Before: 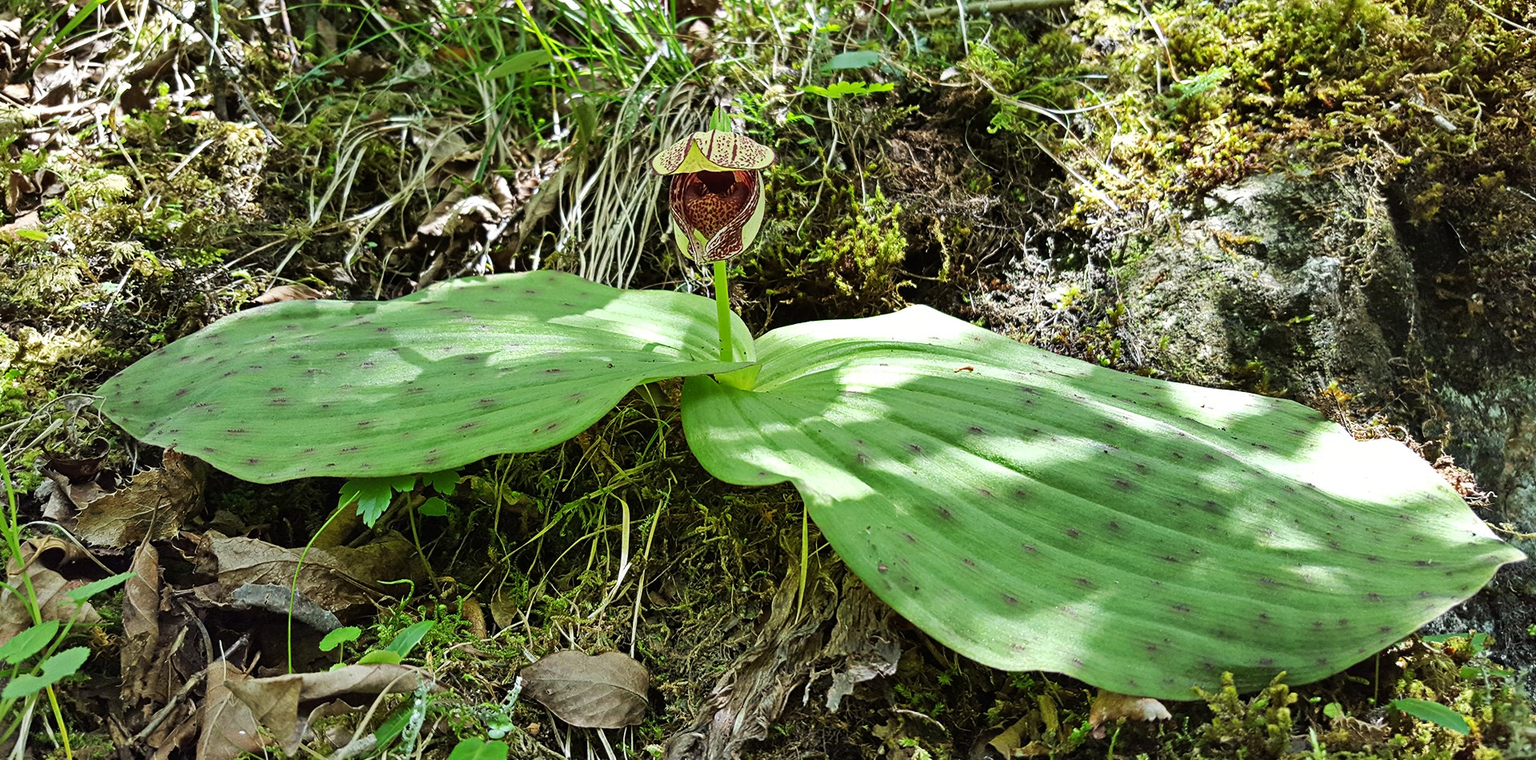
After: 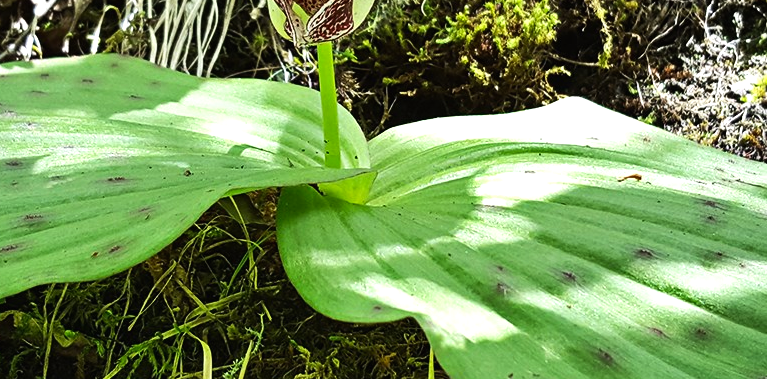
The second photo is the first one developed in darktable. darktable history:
contrast brightness saturation: contrast -0.02, brightness -0.01, saturation 0.03
tone equalizer: -8 EV -0.417 EV, -7 EV -0.389 EV, -6 EV -0.333 EV, -5 EV -0.222 EV, -3 EV 0.222 EV, -2 EV 0.333 EV, -1 EV 0.389 EV, +0 EV 0.417 EV, edges refinement/feathering 500, mask exposure compensation -1.57 EV, preserve details no
crop: left 30%, top 30%, right 30%, bottom 30%
